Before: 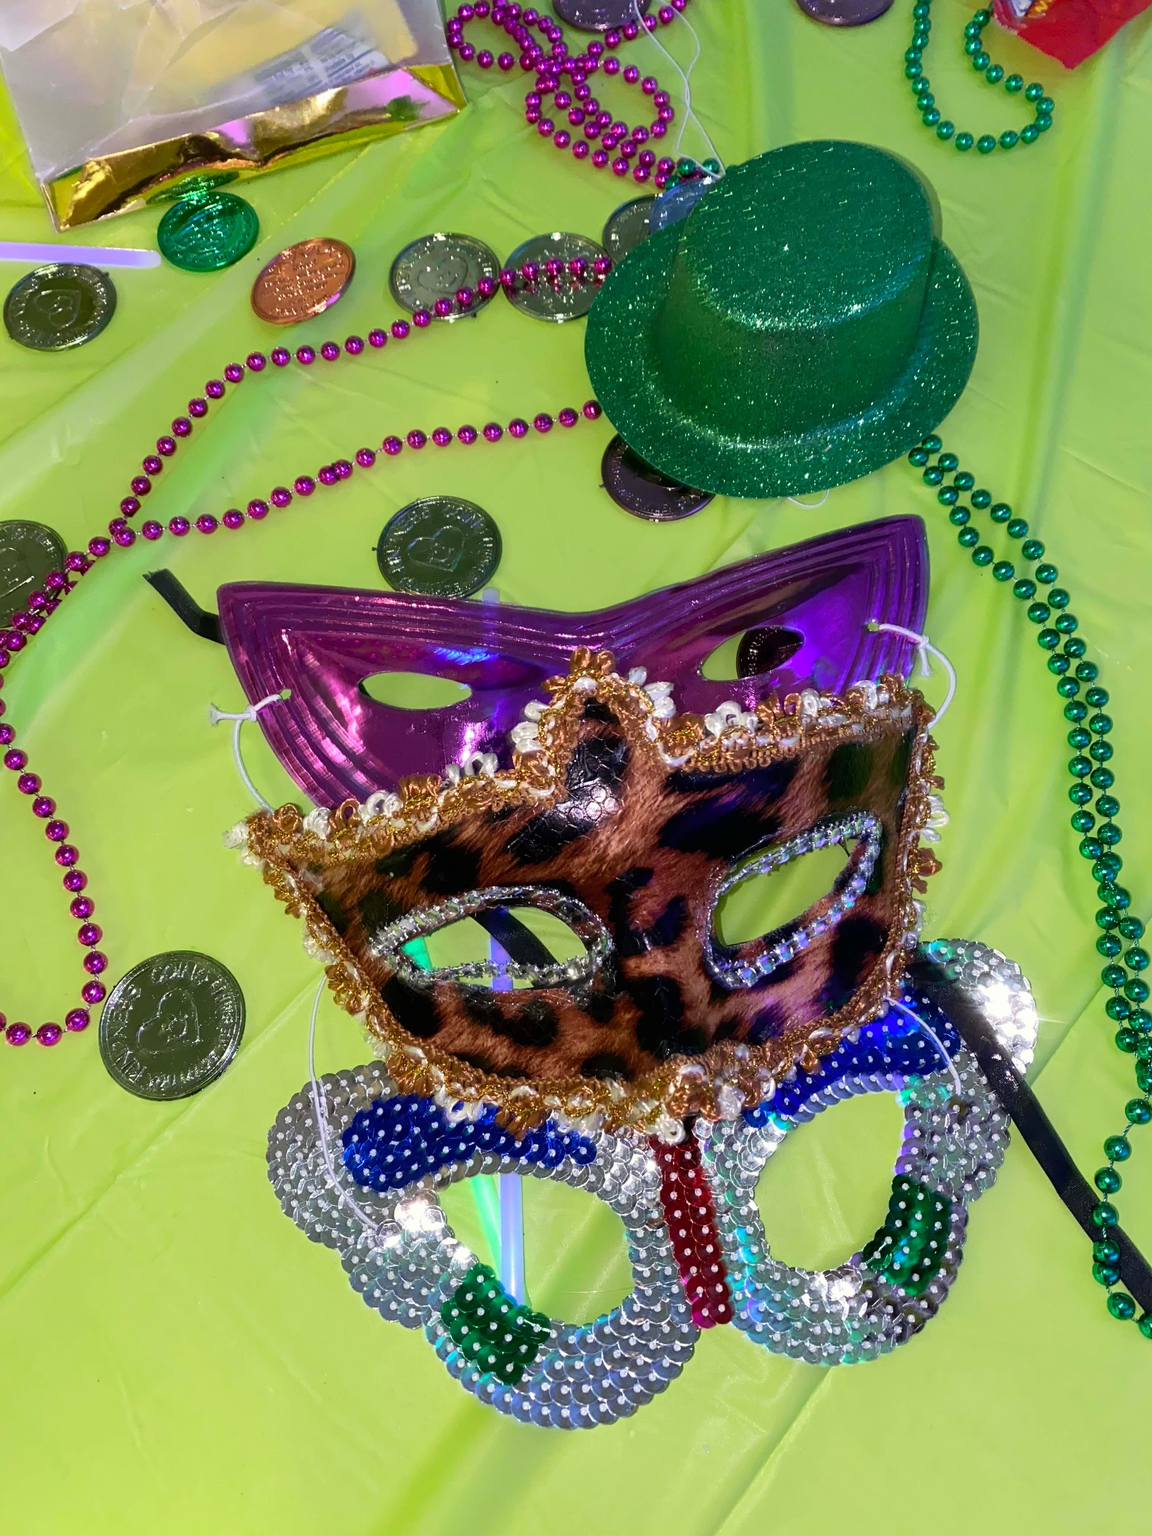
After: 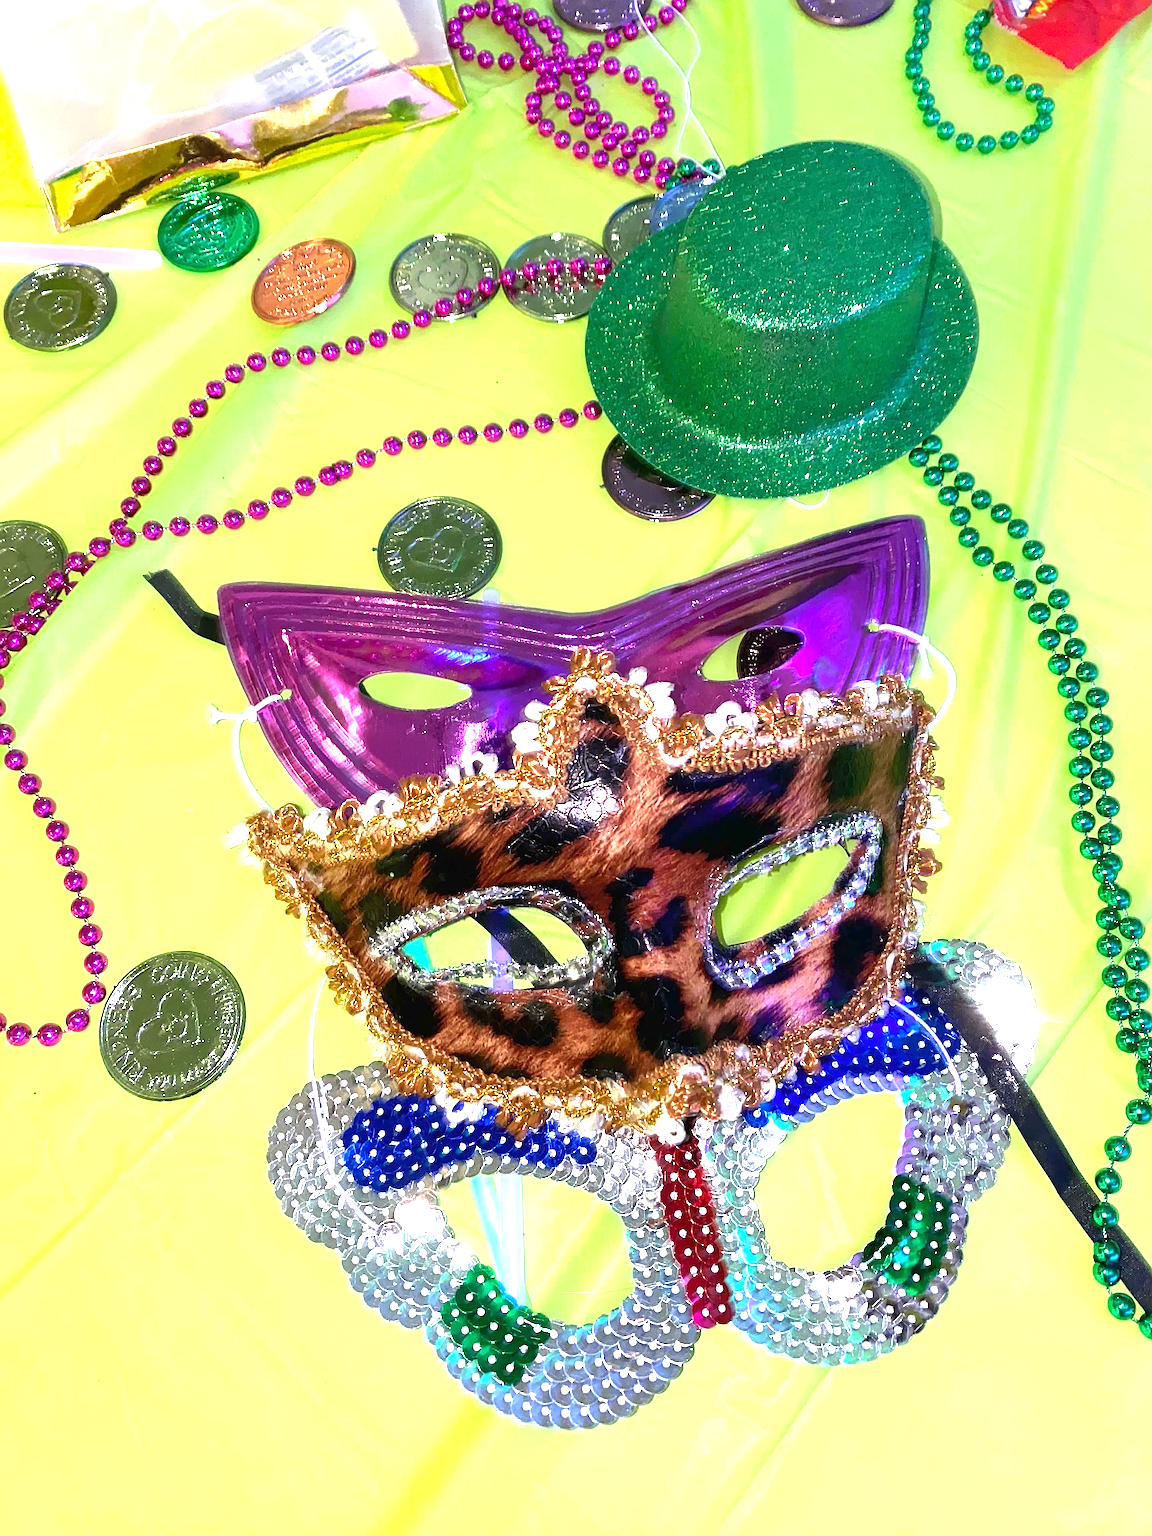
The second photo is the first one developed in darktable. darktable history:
exposure: black level correction 0, exposure 1.449 EV, compensate highlight preservation false
sharpen: on, module defaults
